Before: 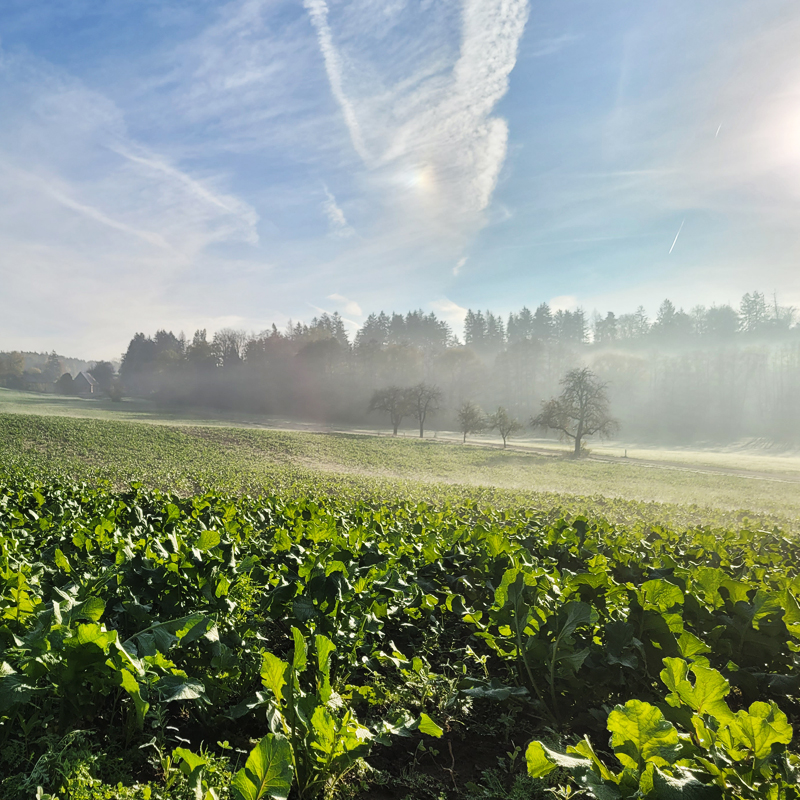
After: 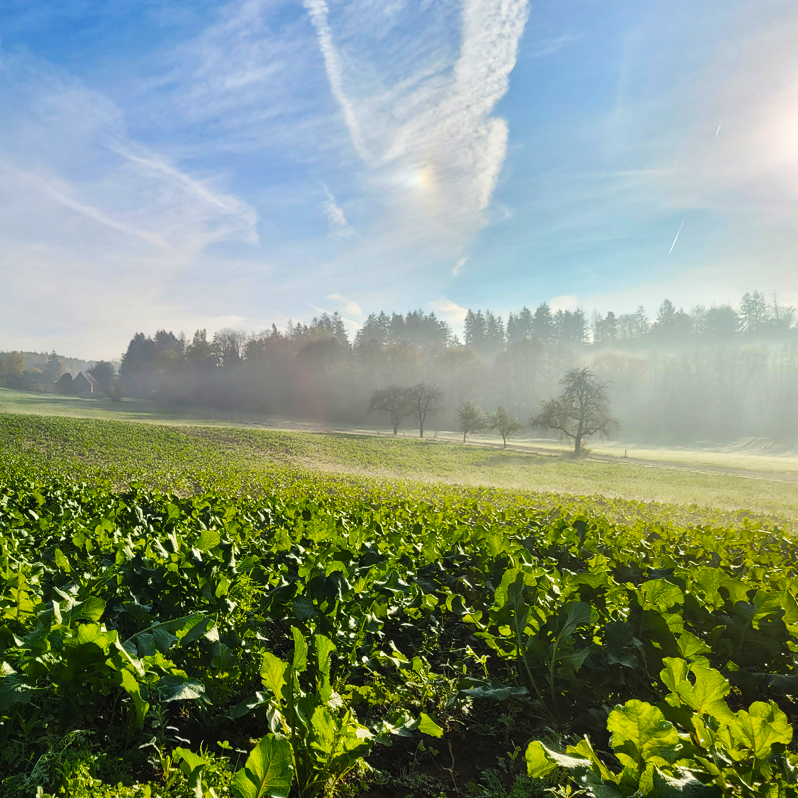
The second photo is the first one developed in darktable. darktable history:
crop: top 0.05%, bottom 0.098%
color balance rgb: linear chroma grading › global chroma 10%, perceptual saturation grading › global saturation 30%, global vibrance 10%
